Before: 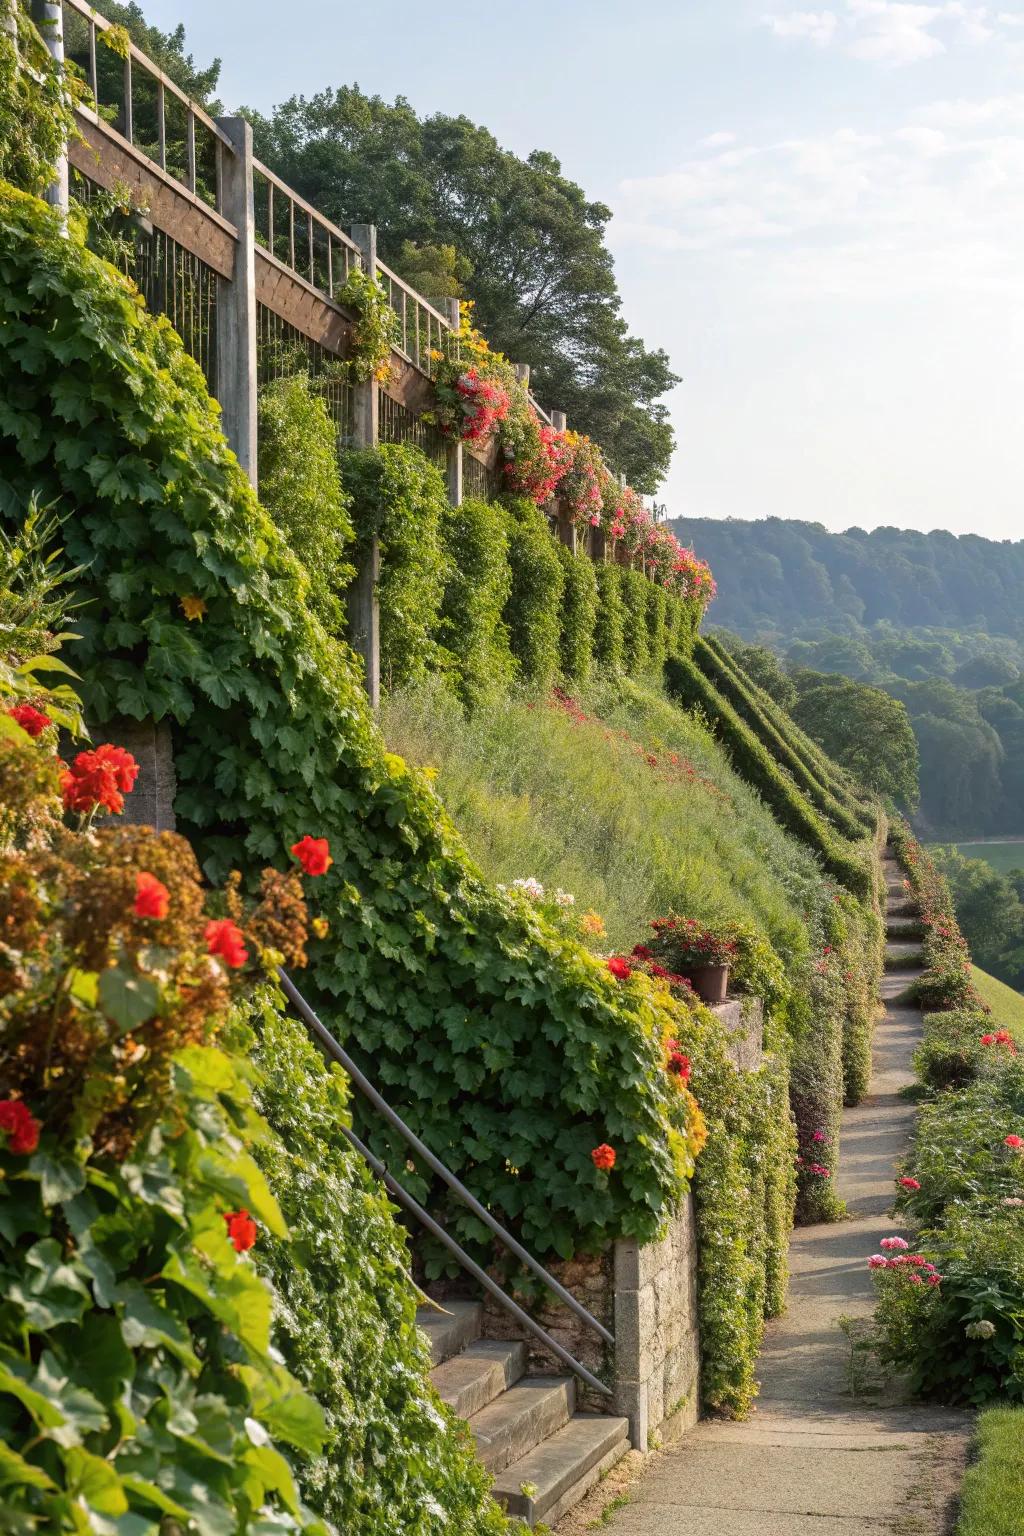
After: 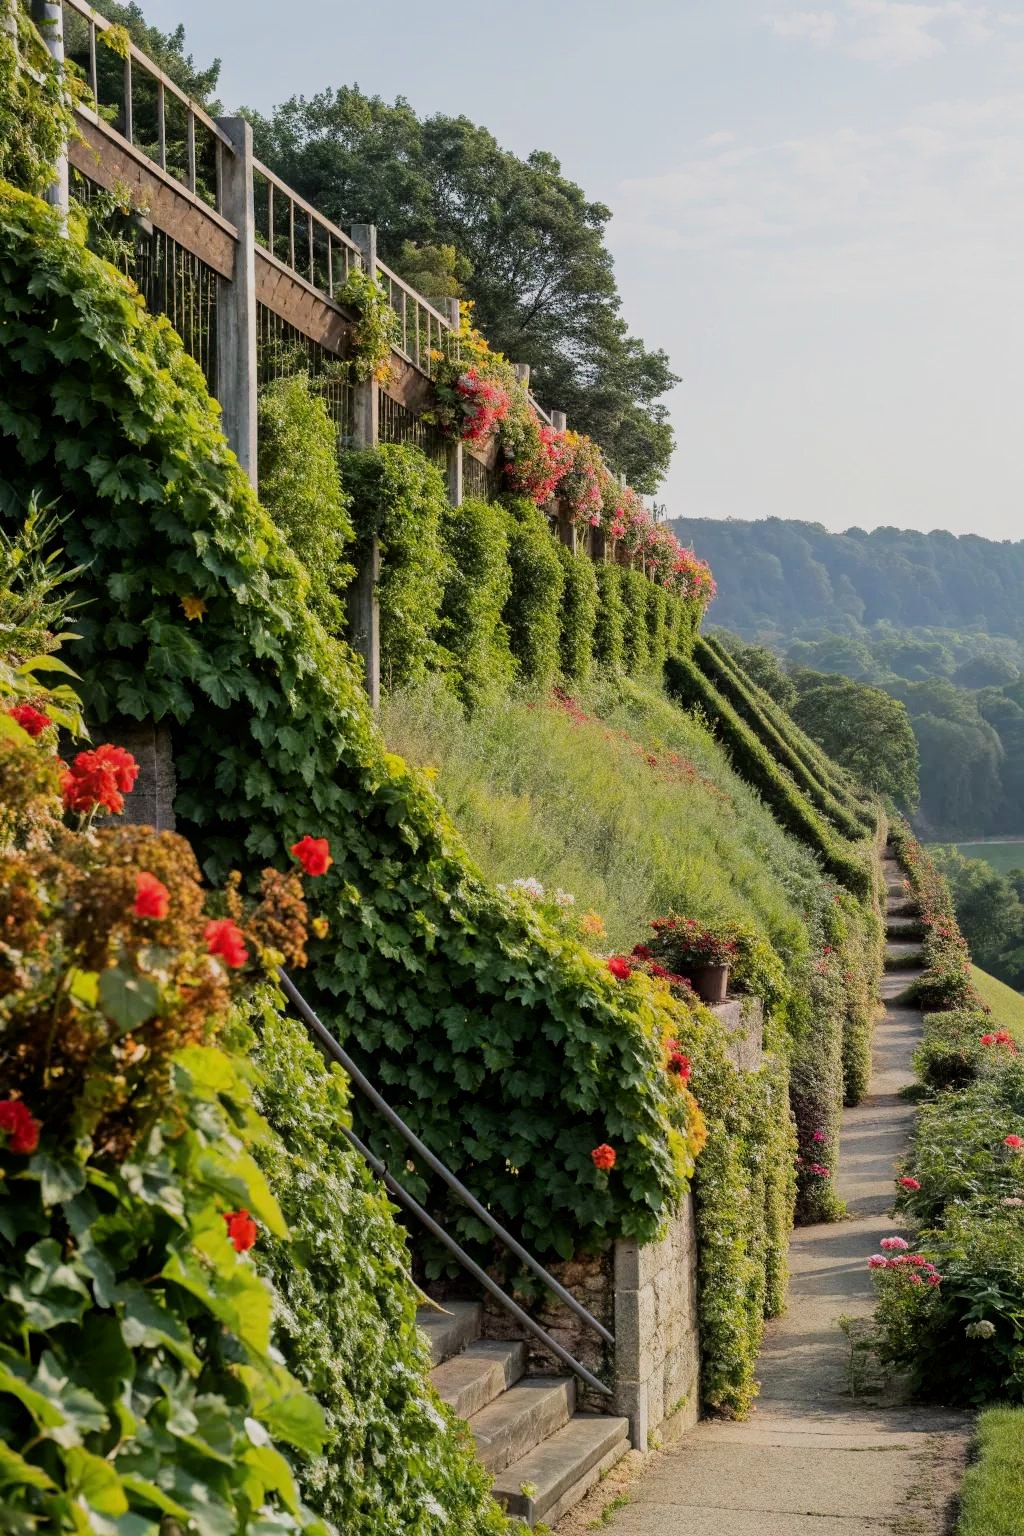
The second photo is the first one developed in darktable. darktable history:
contrast brightness saturation: contrast 0.08, saturation 0.02
filmic rgb: black relative exposure -7.65 EV, white relative exposure 4.56 EV, hardness 3.61, contrast 1.05
